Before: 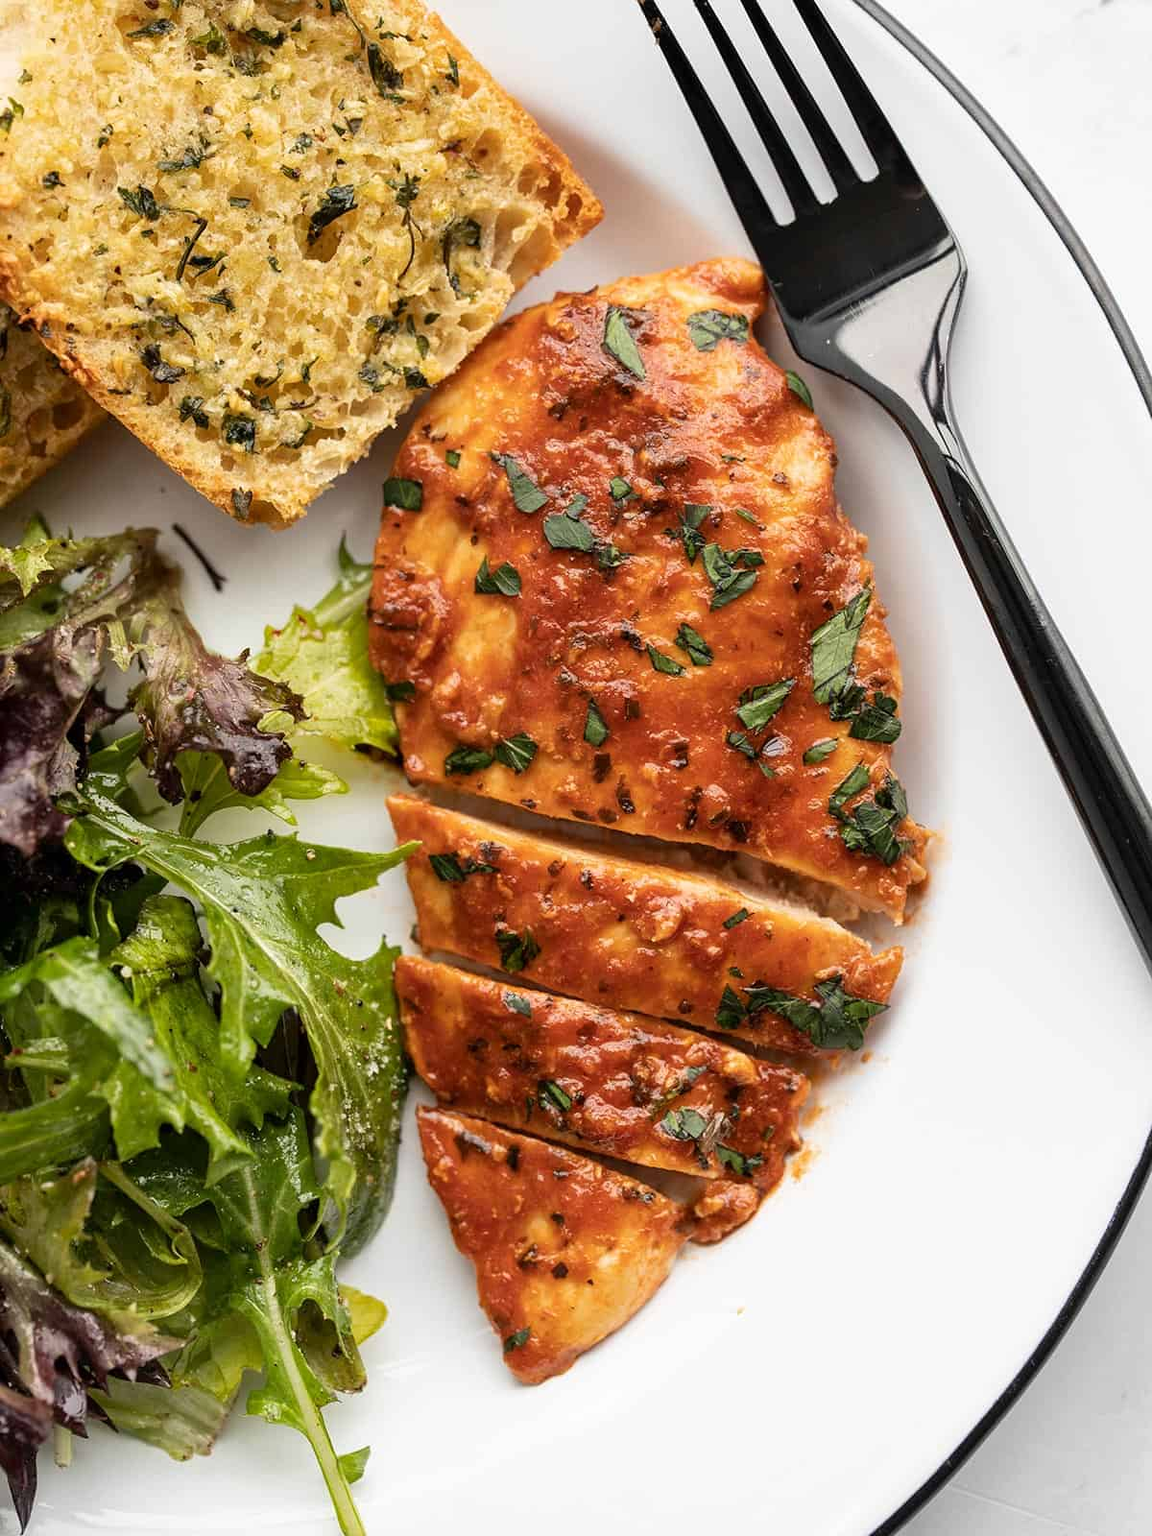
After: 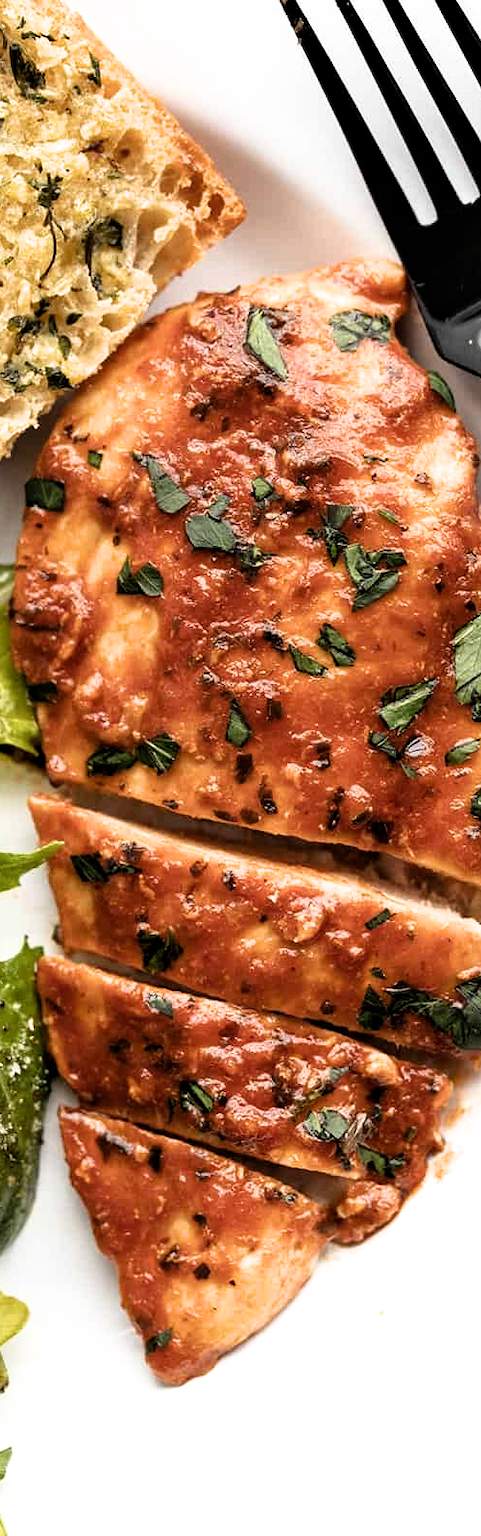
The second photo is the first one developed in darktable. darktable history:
filmic rgb: black relative exposure -8.2 EV, white relative exposure 2.2 EV, threshold 3.01 EV, target white luminance 99.909%, hardness 7.16, latitude 74.43%, contrast 1.32, highlights saturation mix -1.93%, shadows ↔ highlights balance 29.93%, enable highlight reconstruction true
crop: left 31.1%, right 27.113%
